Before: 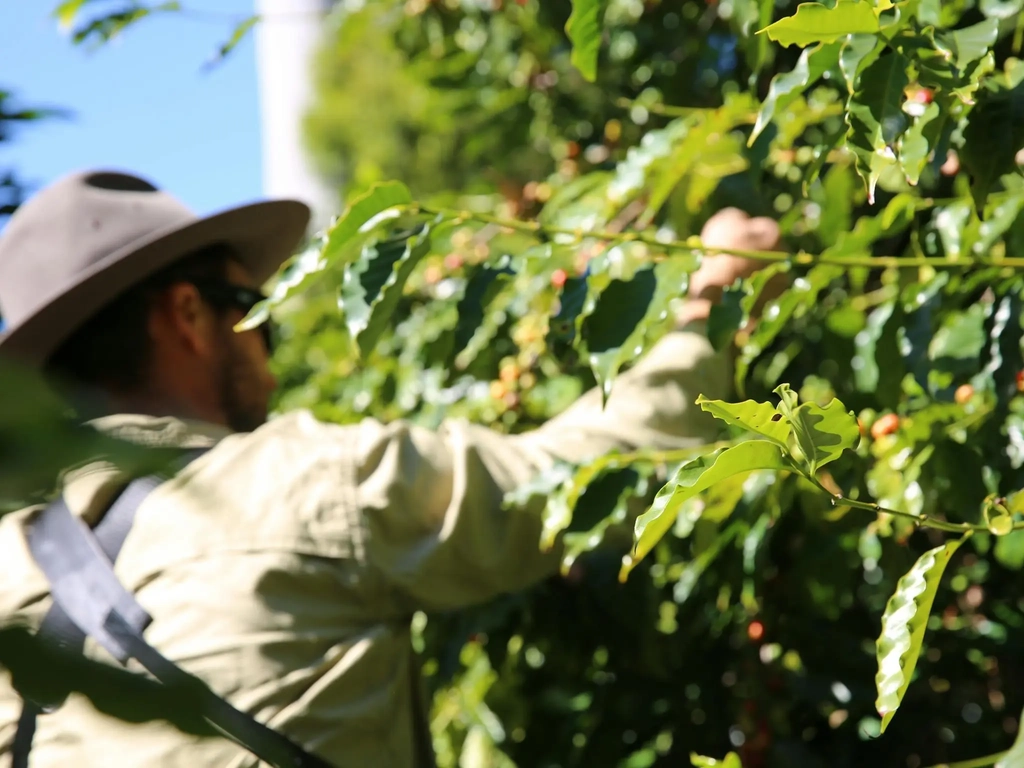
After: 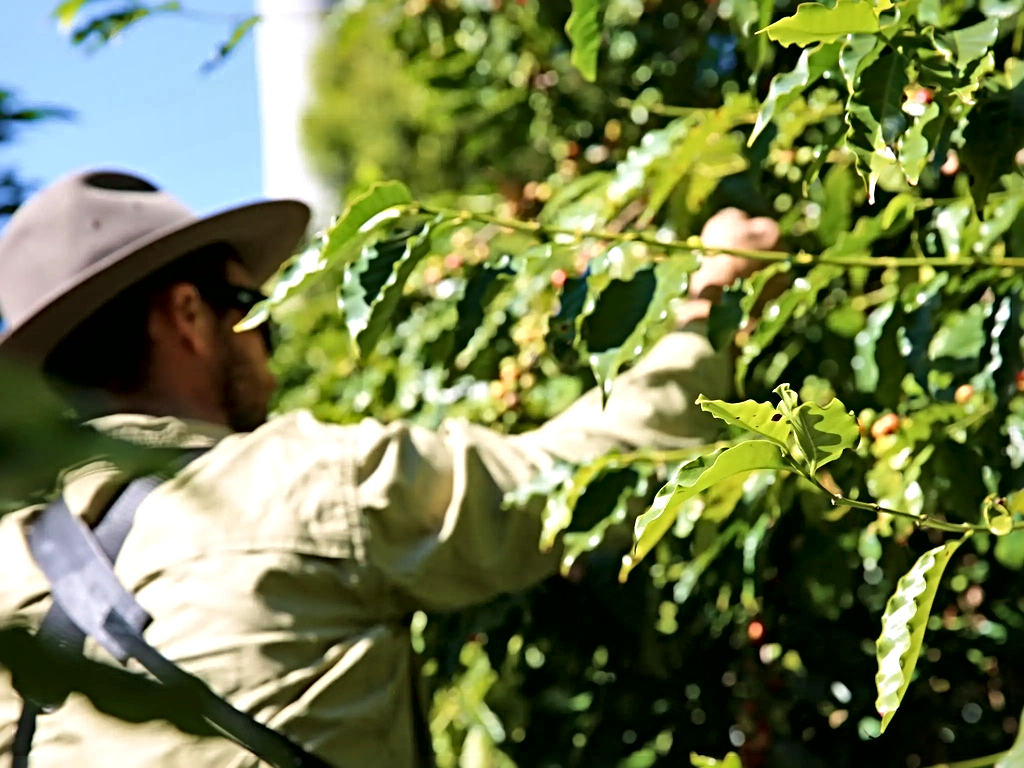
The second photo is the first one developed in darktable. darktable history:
local contrast: mode bilateral grid, contrast 26, coarseness 48, detail 151%, midtone range 0.2
sharpen: radius 4.853
exposure: black level correction 0.001, compensate exposure bias true, compensate highlight preservation false
velvia: on, module defaults
